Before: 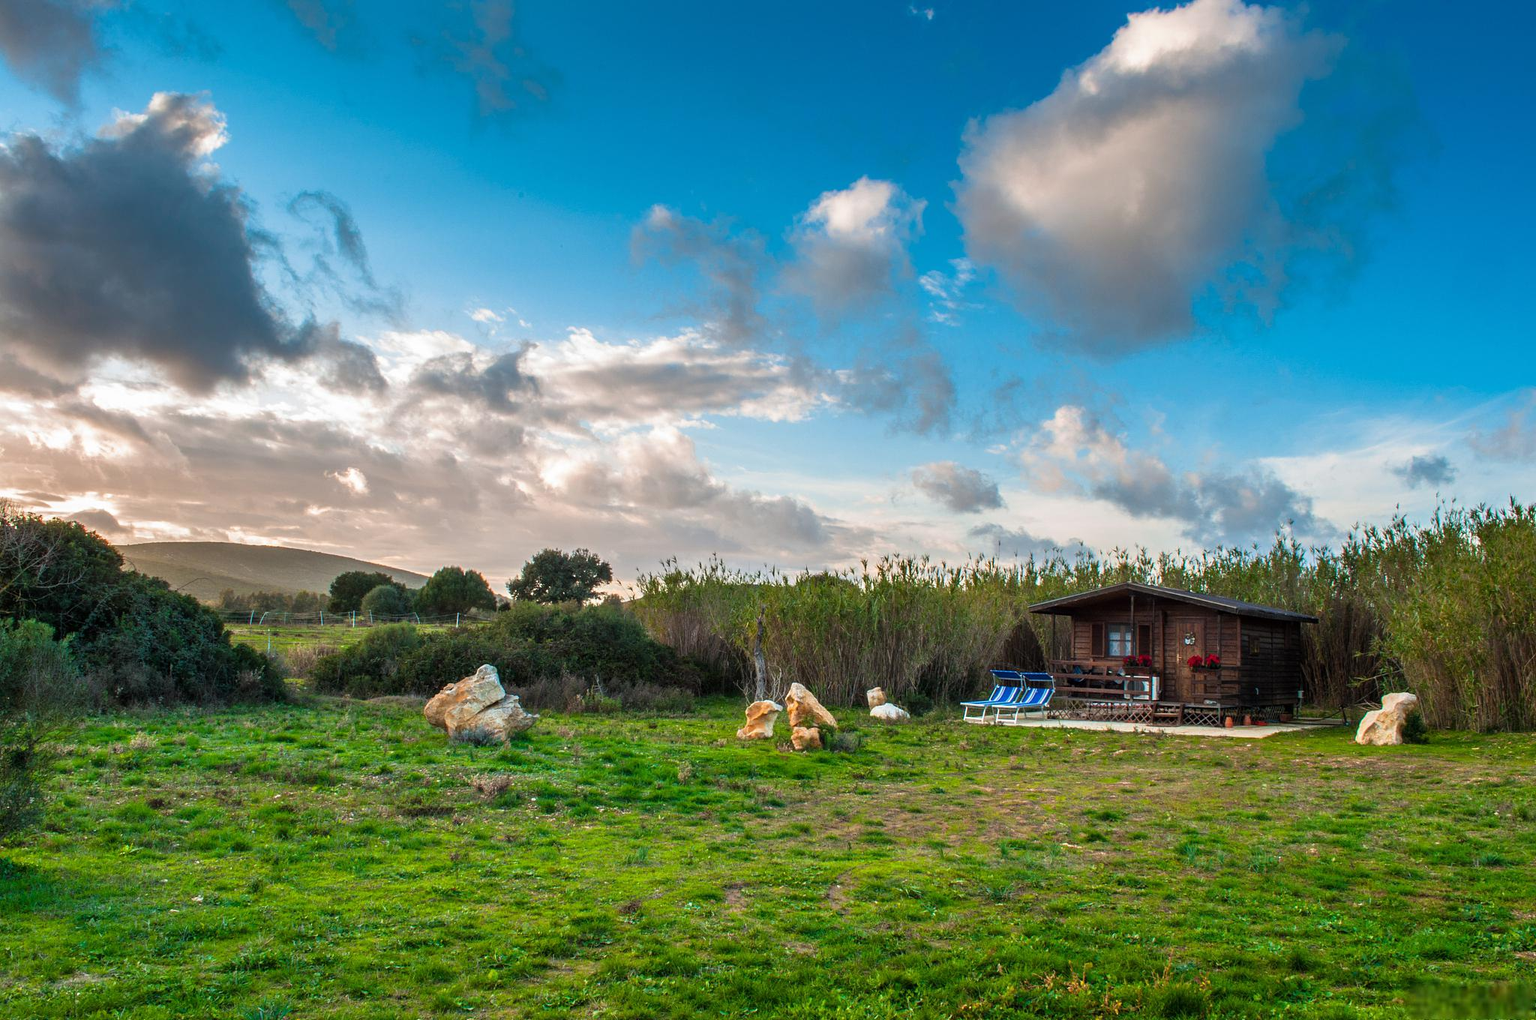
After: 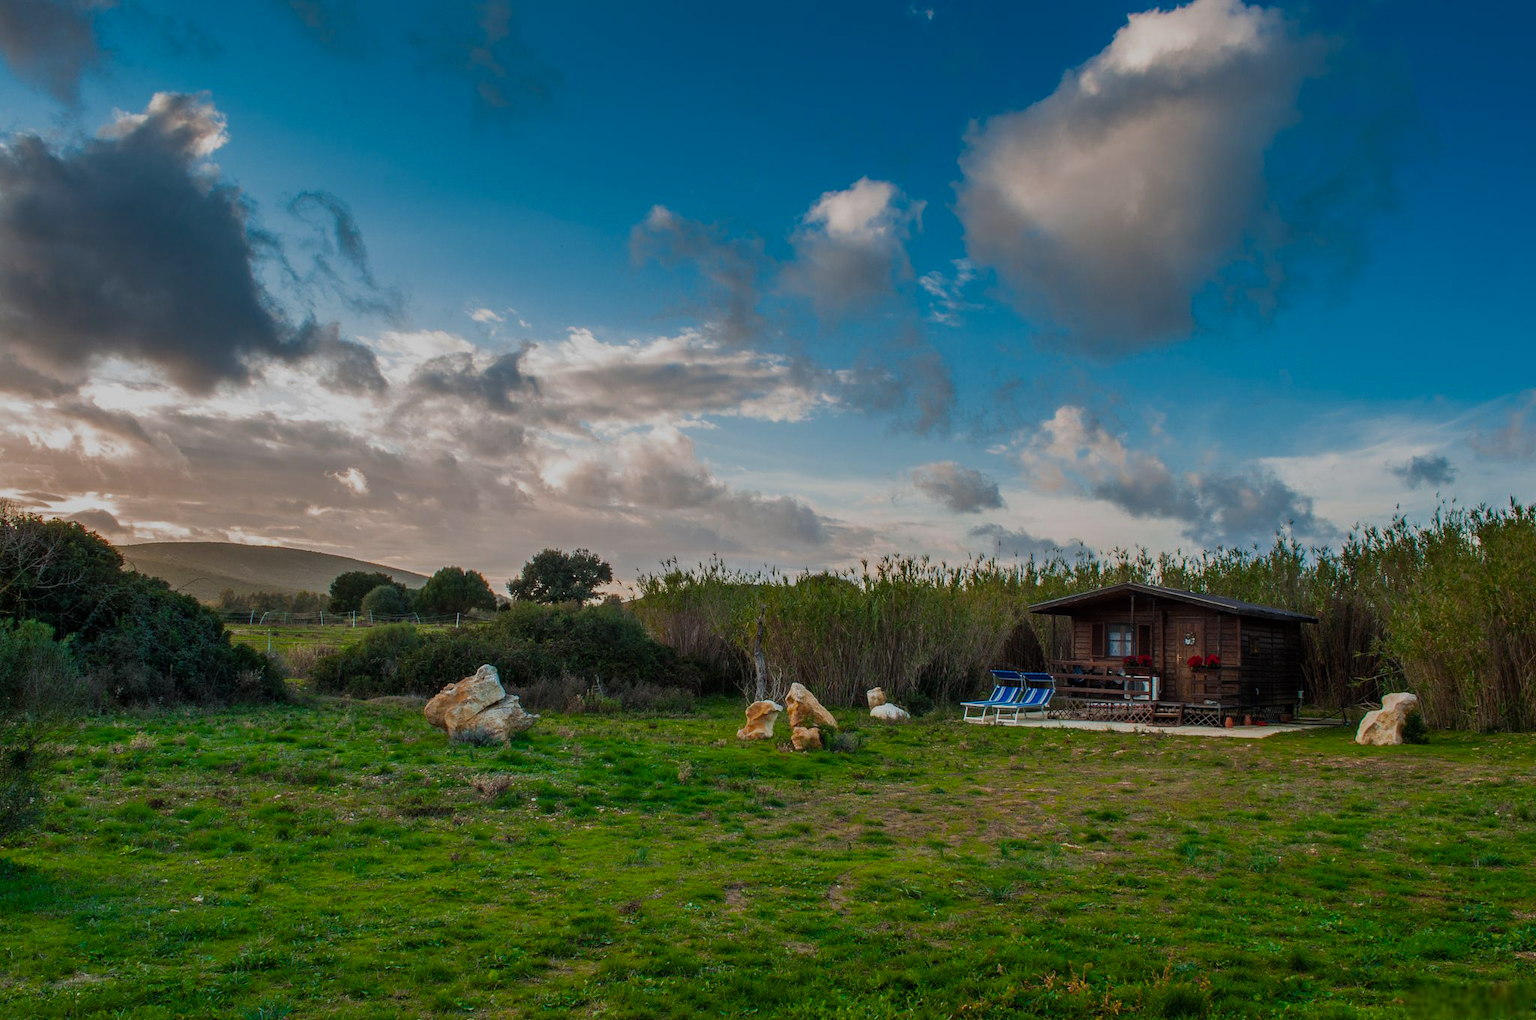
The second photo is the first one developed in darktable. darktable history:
exposure: black level correction 0, exposure -0.766 EV, compensate highlight preservation false
color zones: curves: ch0 [(0, 0.425) (0.143, 0.422) (0.286, 0.42) (0.429, 0.419) (0.571, 0.419) (0.714, 0.42) (0.857, 0.422) (1, 0.425)]
